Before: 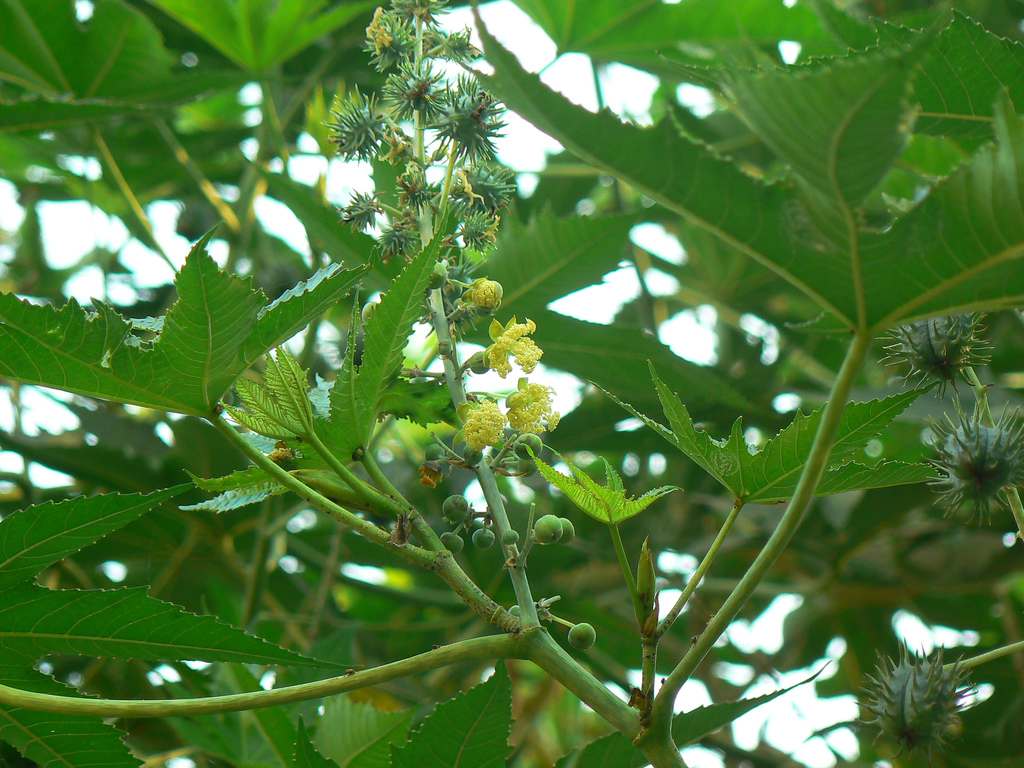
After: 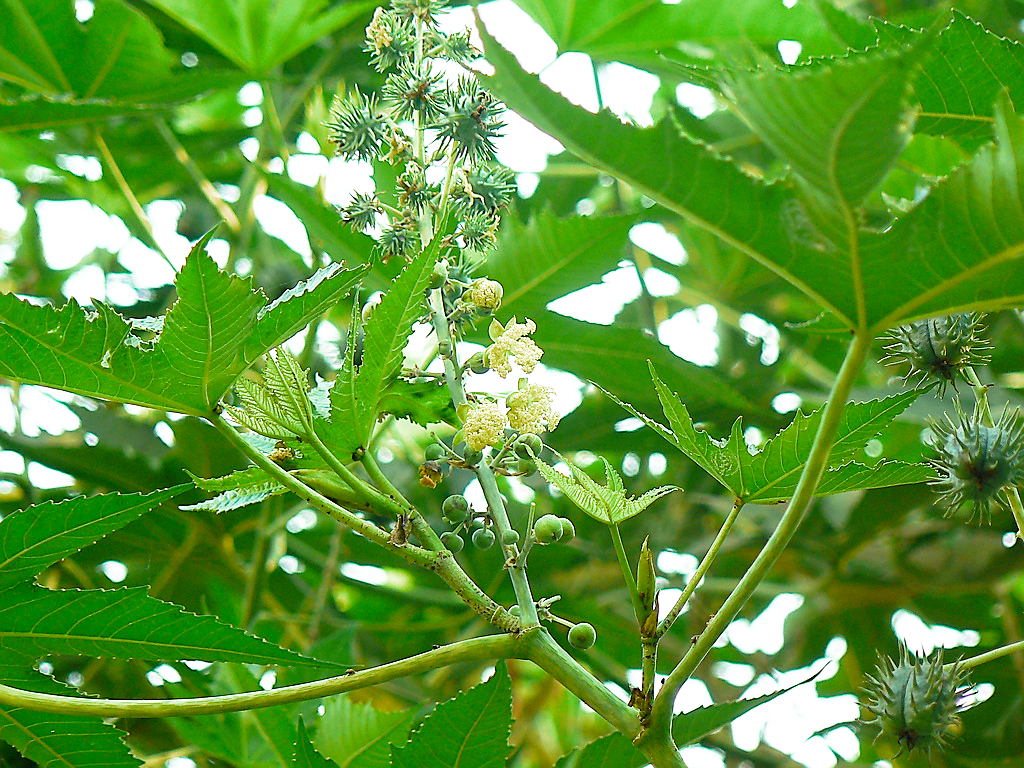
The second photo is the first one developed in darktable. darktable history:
color balance rgb: linear chroma grading › global chroma 6.48%, perceptual saturation grading › global saturation 12.96%, global vibrance 6.02%
filmic rgb: middle gray luminance 9.23%, black relative exposure -10.55 EV, white relative exposure 3.45 EV, threshold 6 EV, target black luminance 0%, hardness 5.98, latitude 59.69%, contrast 1.087, highlights saturation mix 5%, shadows ↔ highlights balance 29.23%, add noise in highlights 0, color science v3 (2019), use custom middle-gray values true, iterations of high-quality reconstruction 0, contrast in highlights soft, enable highlight reconstruction true
sharpen: radius 1.4, amount 1.25, threshold 0.7
